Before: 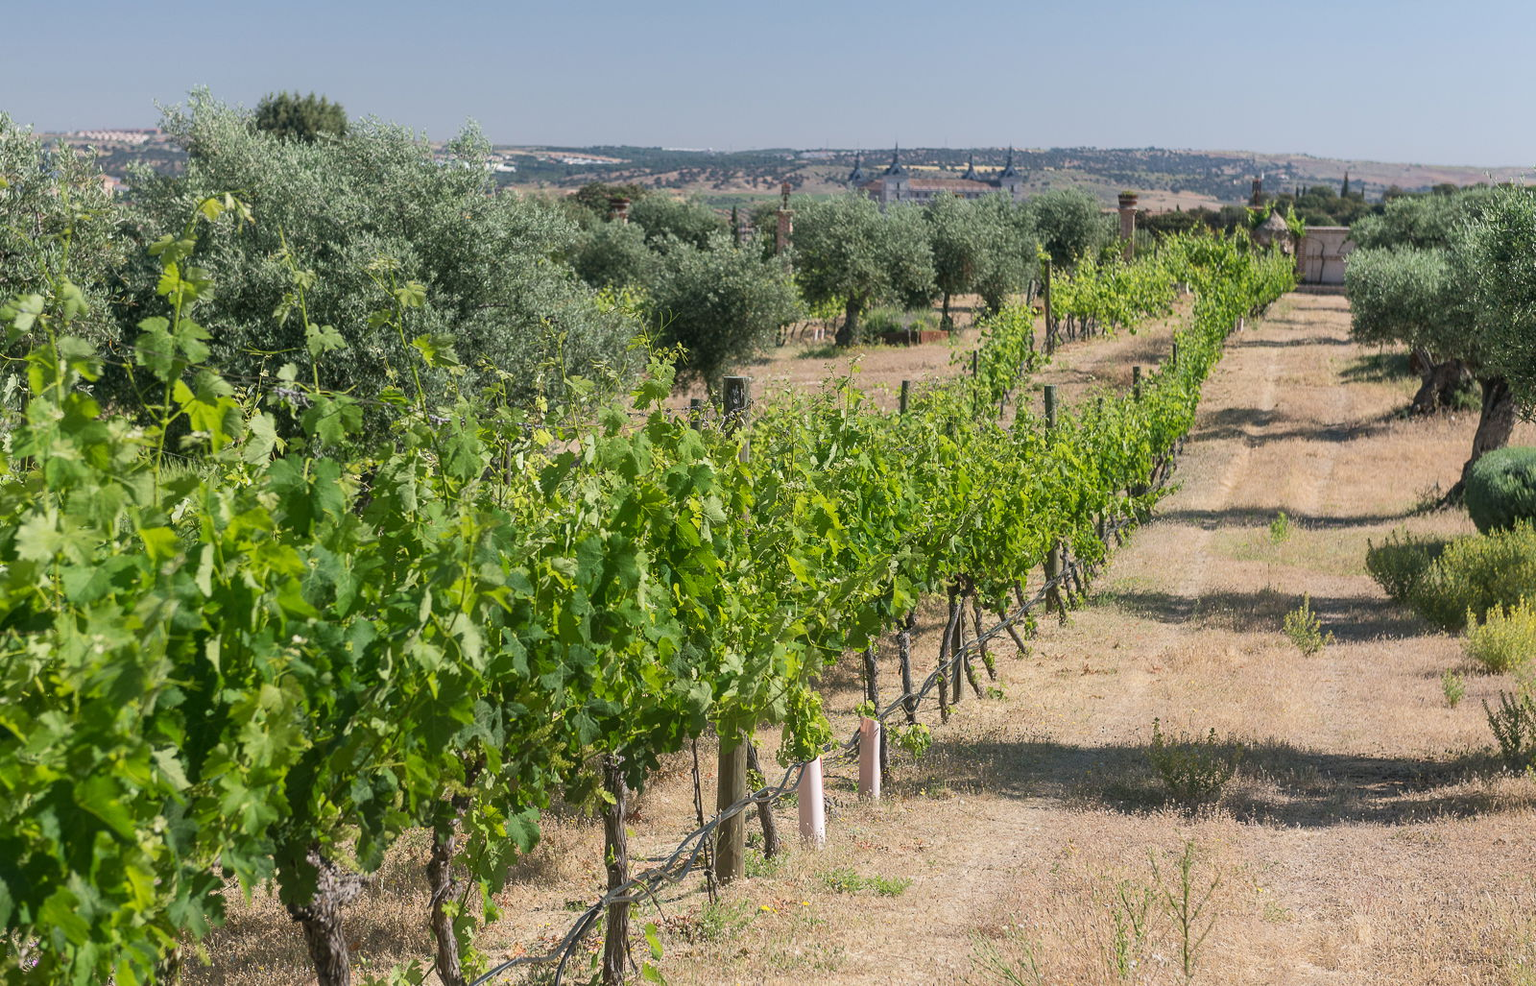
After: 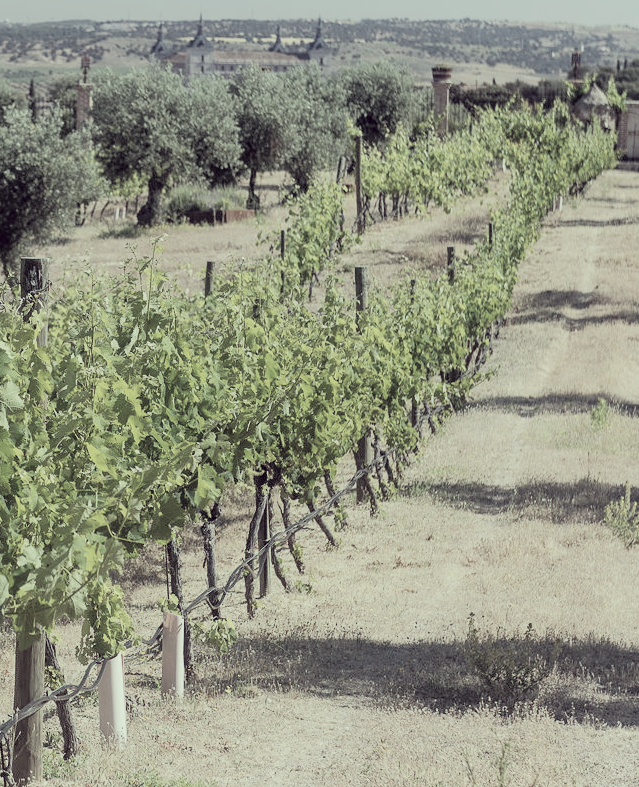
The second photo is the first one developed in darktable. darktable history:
color correction: highlights a* -20.13, highlights b* 20.31, shadows a* 19.68, shadows b* -20.96, saturation 0.407
crop: left 45.843%, top 13.2%, right 14.204%, bottom 10.148%
filmic rgb: black relative exposure -7.65 EV, white relative exposure 4.56 EV, hardness 3.61
tone equalizer: -8 EV -0.402 EV, -7 EV -0.419 EV, -6 EV -0.302 EV, -5 EV -0.202 EV, -3 EV 0.244 EV, -2 EV 0.345 EV, -1 EV 0.39 EV, +0 EV 0.436 EV
contrast brightness saturation: saturation -0.064
exposure: black level correction 0.001, exposure 0.144 EV, compensate highlight preservation false
